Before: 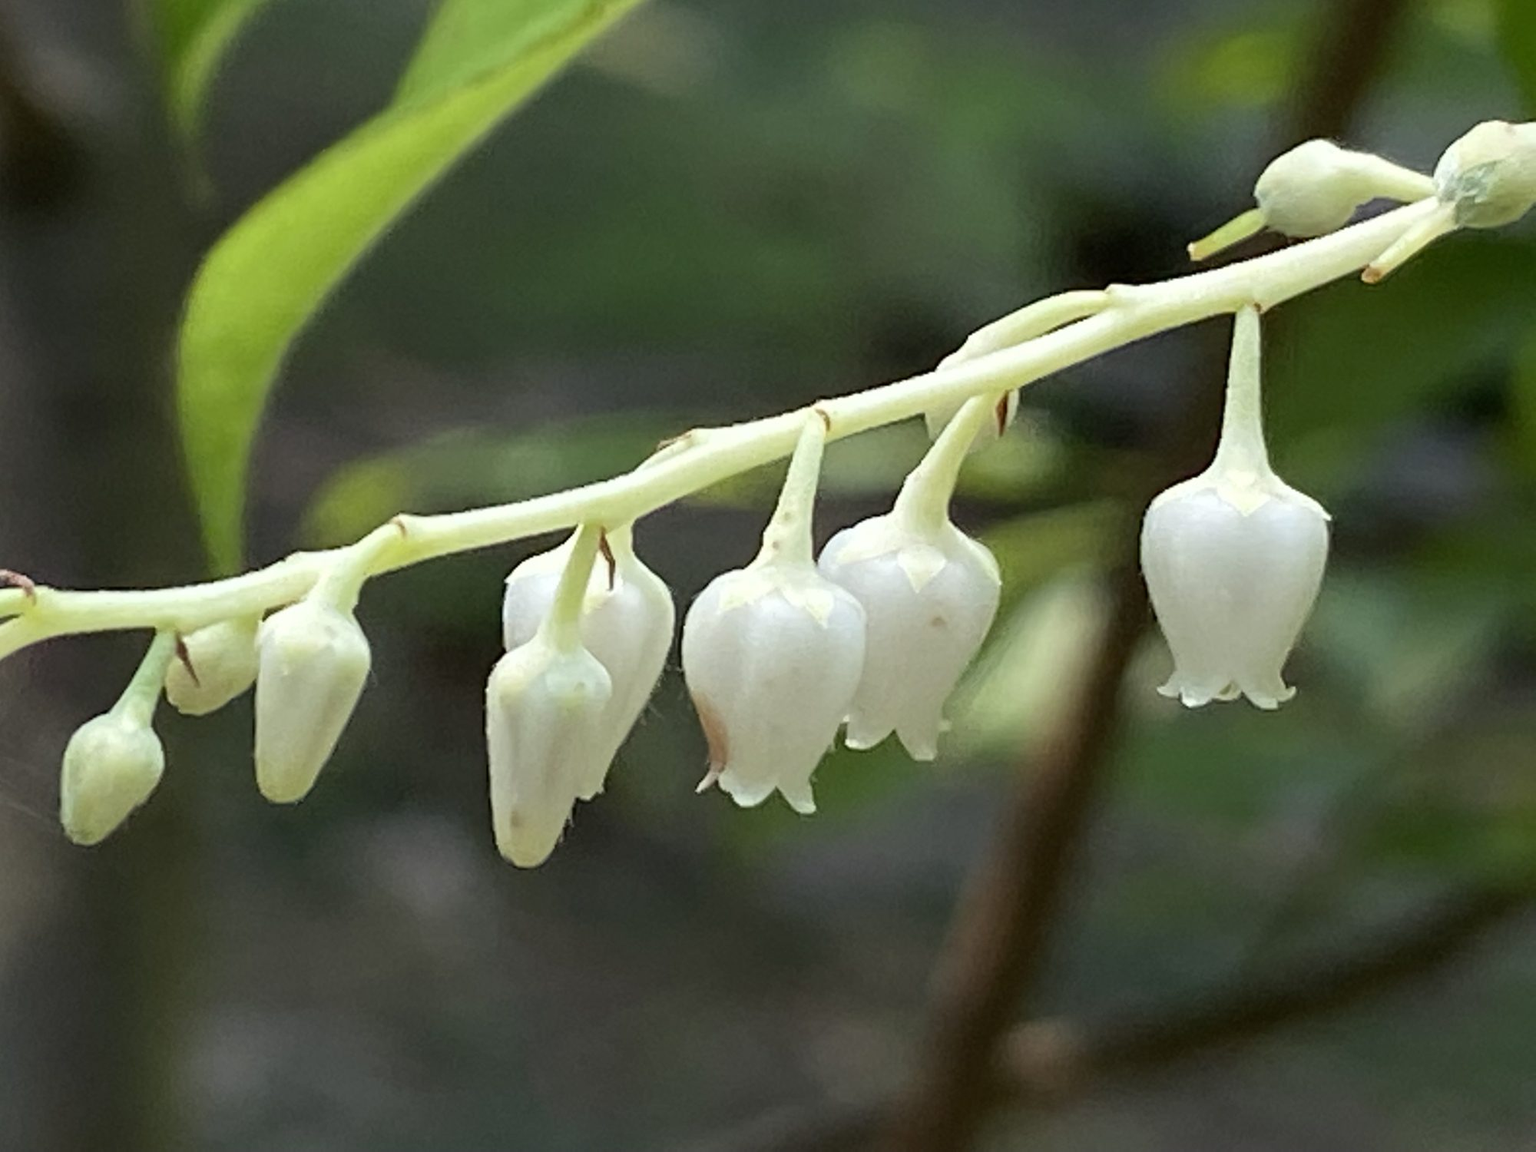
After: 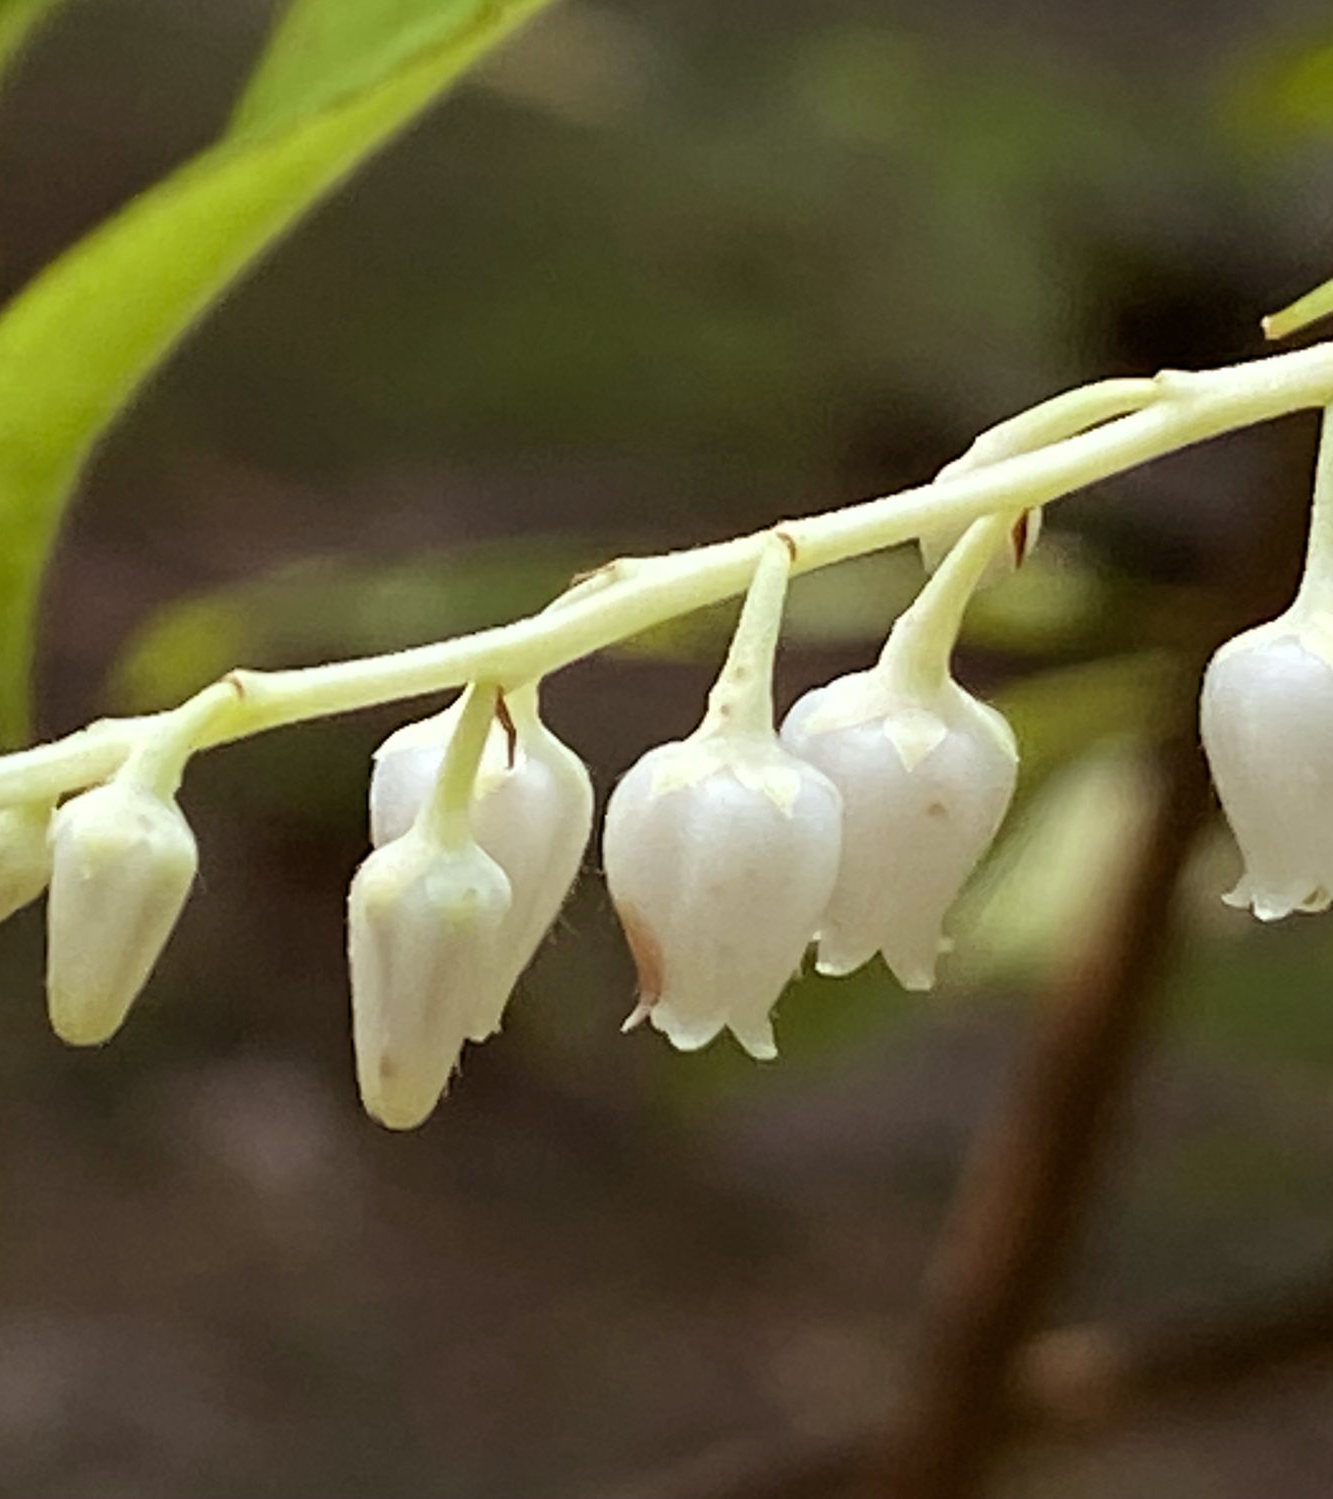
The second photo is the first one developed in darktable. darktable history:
rgb levels: mode RGB, independent channels, levels [[0, 0.5, 1], [0, 0.521, 1], [0, 0.536, 1]]
crop and rotate: left 14.292%, right 19.041%
